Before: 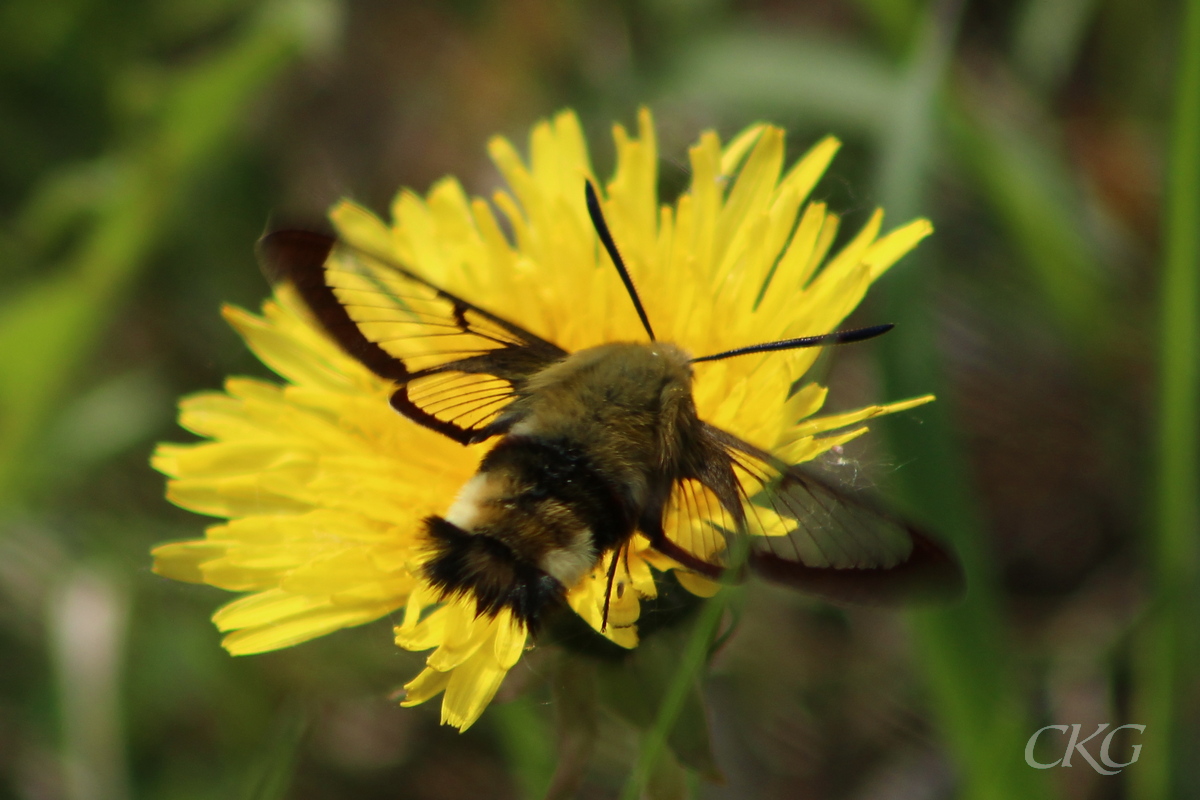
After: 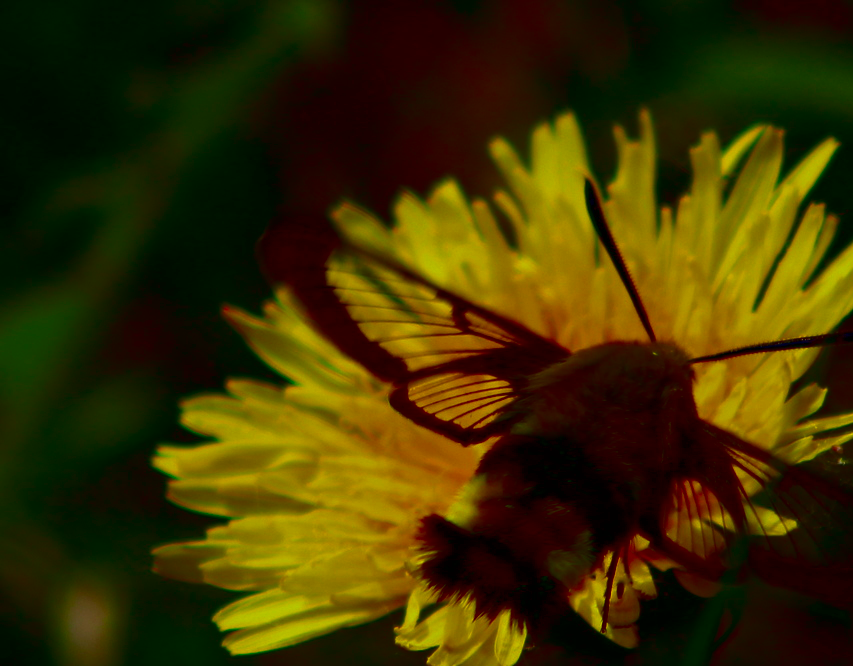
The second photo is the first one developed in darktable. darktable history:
crop: right 28.885%, bottom 16.626%
contrast brightness saturation: brightness -1, saturation 1
